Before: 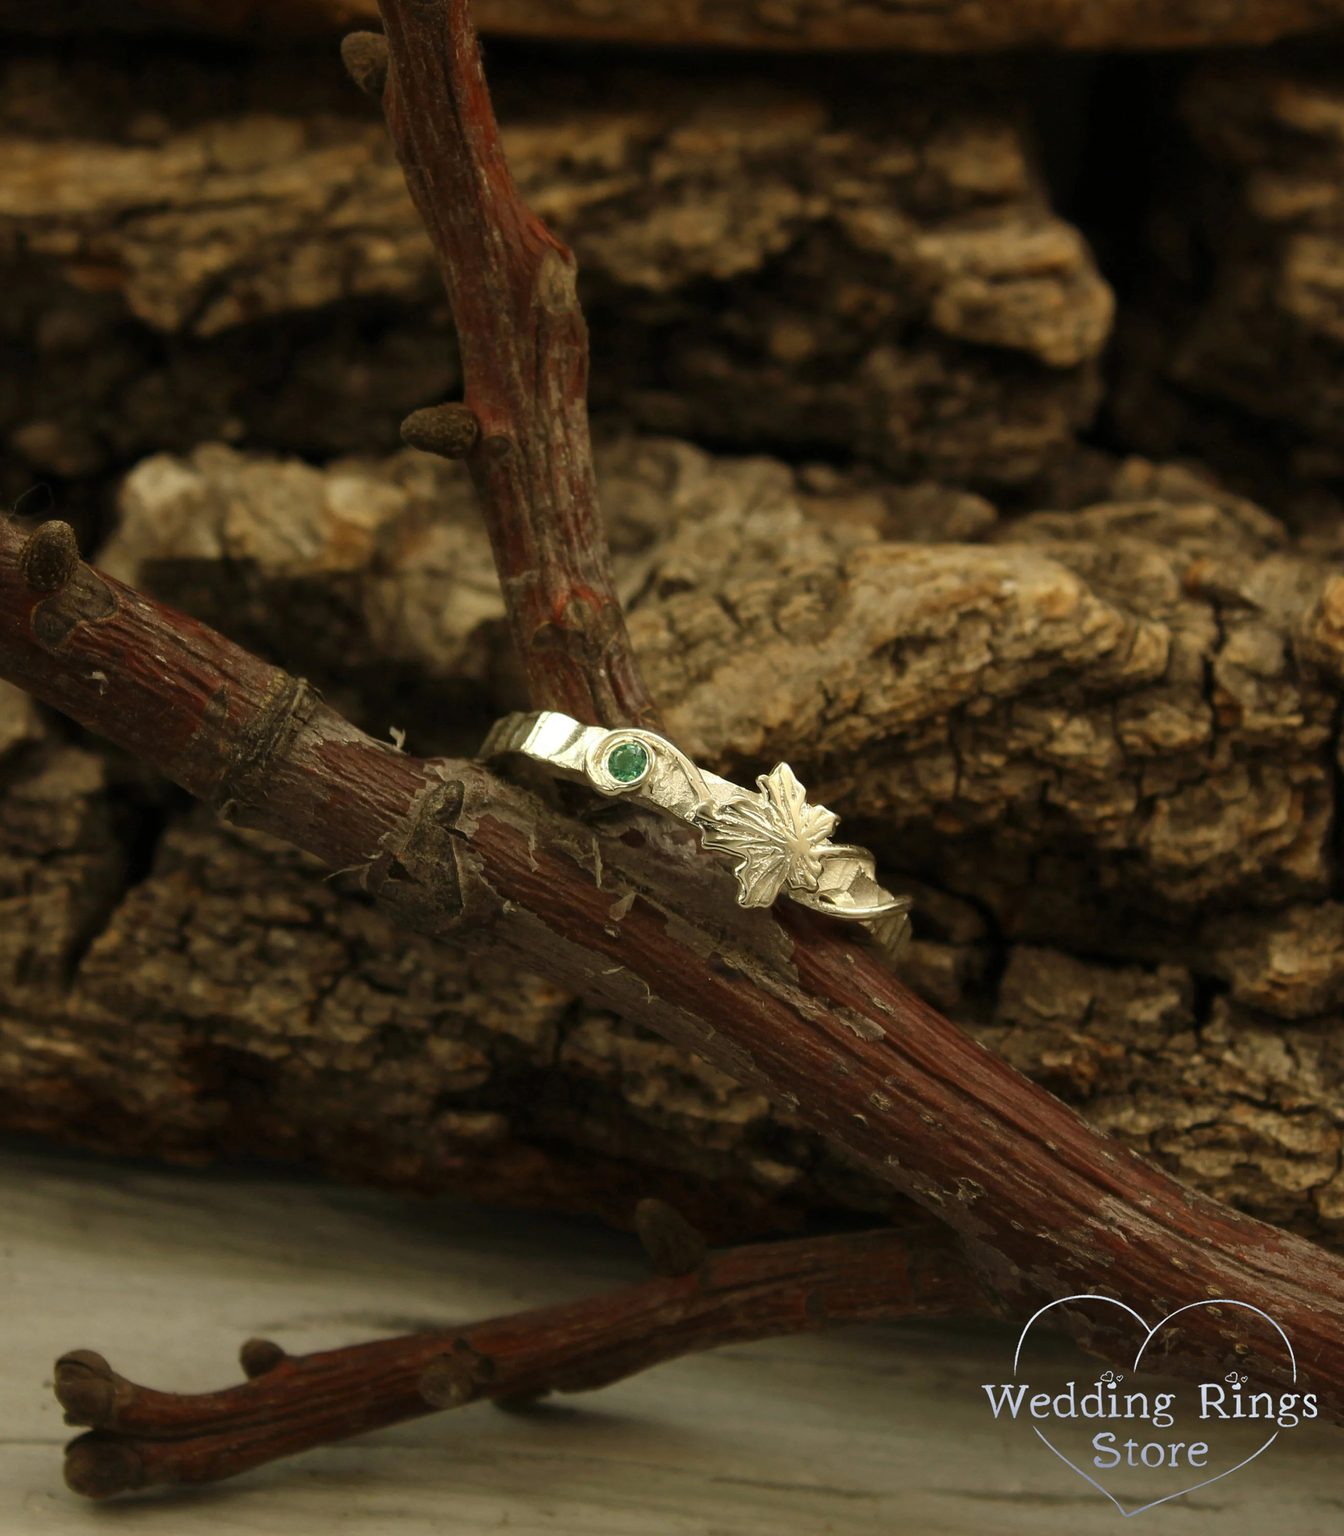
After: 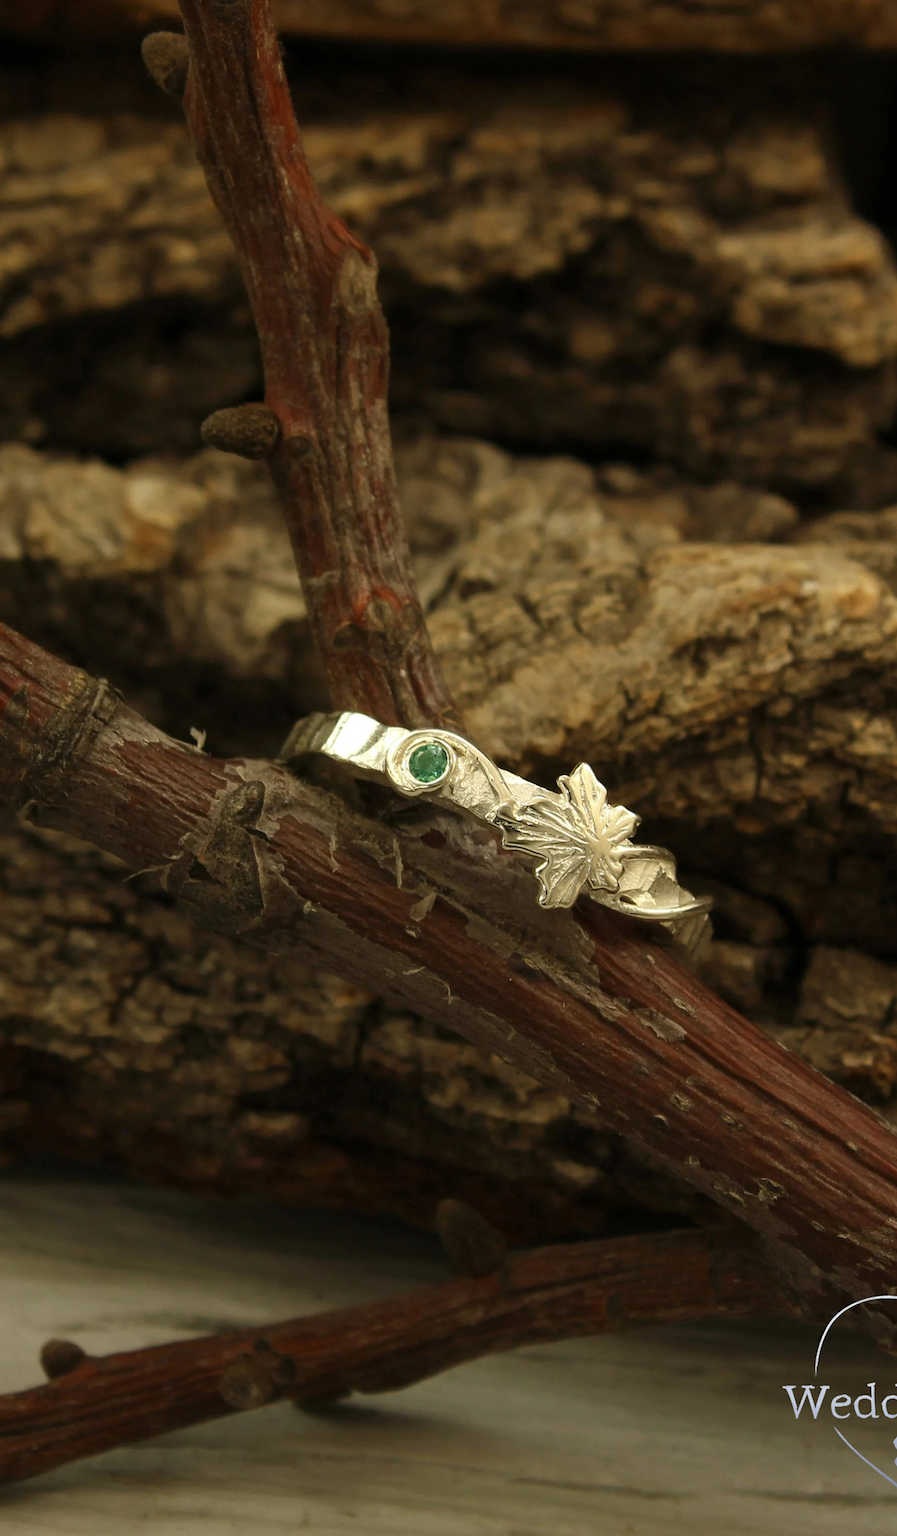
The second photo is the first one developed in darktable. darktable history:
crop and rotate: left 14.89%, right 18.321%
